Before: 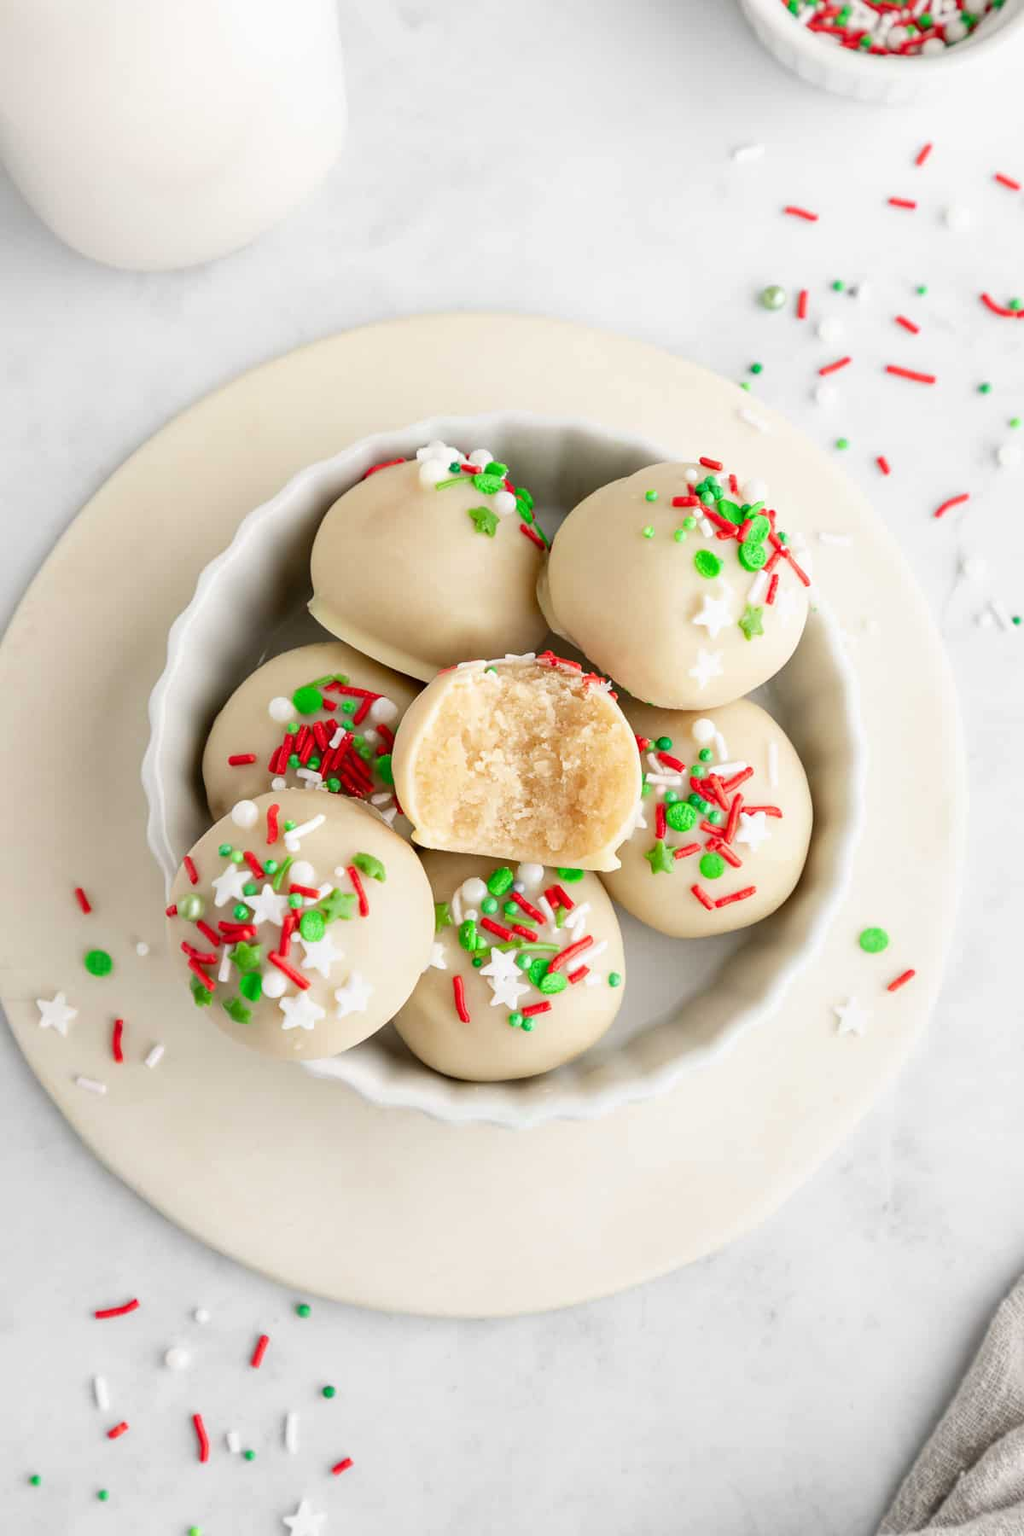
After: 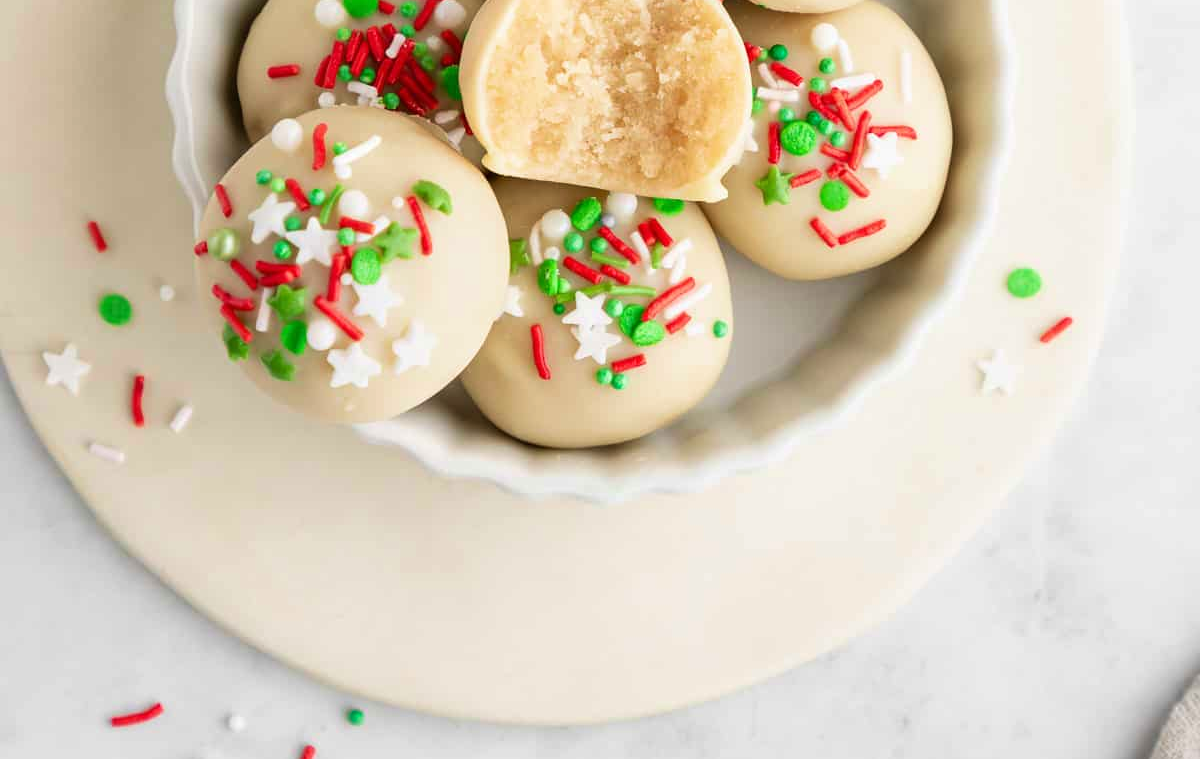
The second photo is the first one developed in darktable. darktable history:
crop: top 45.551%, bottom 12.262%
velvia: on, module defaults
